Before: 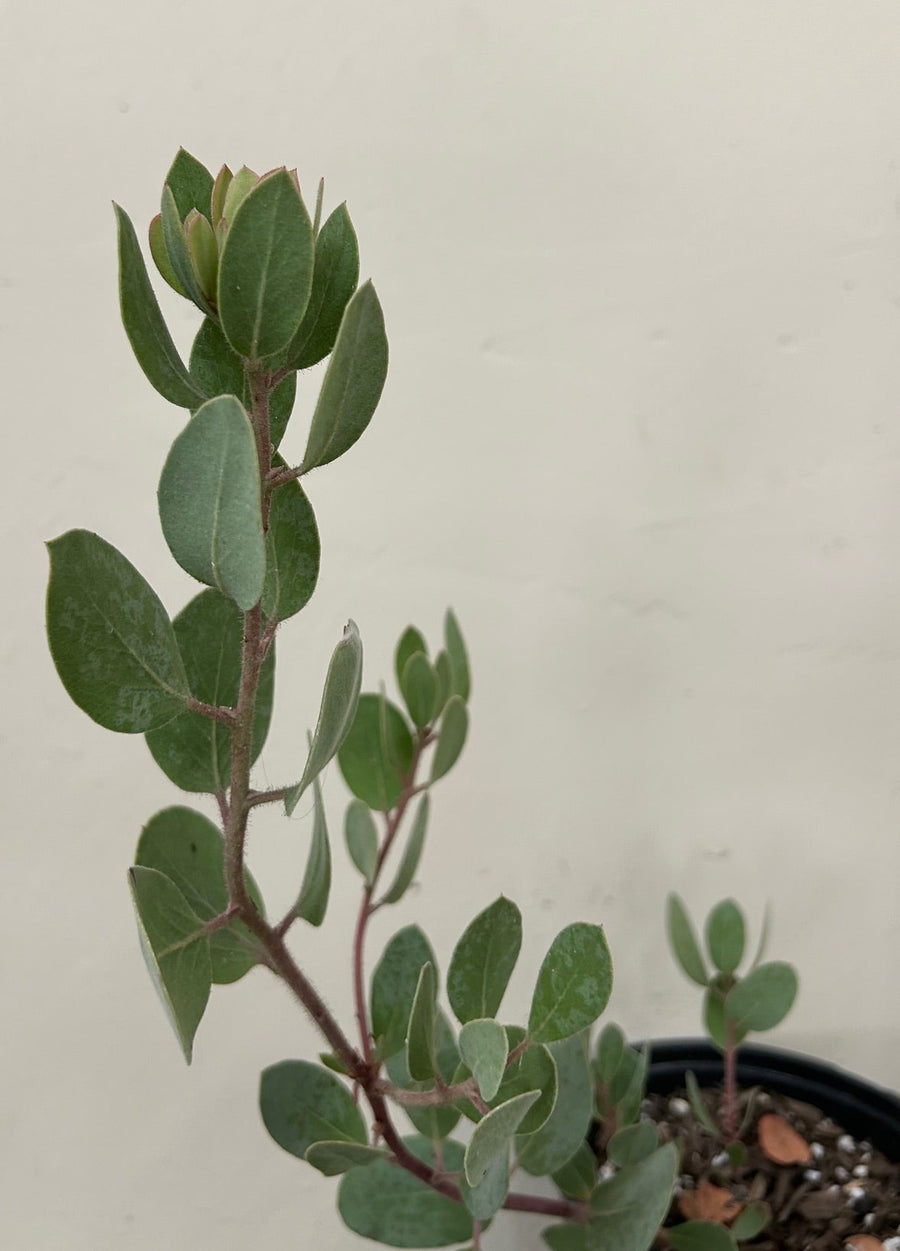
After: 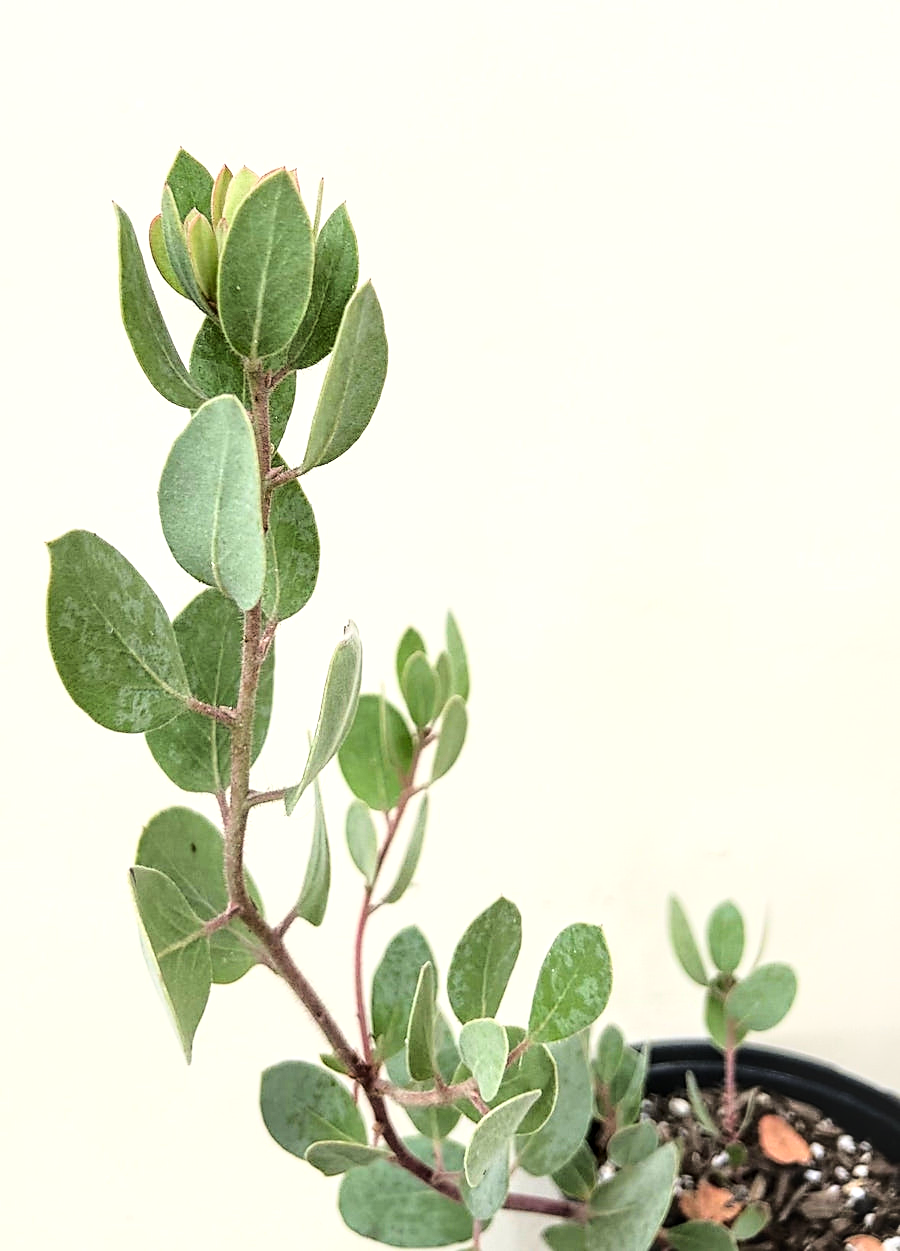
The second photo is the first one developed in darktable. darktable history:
exposure: black level correction -0.002, exposure 0.532 EV, compensate exposure bias true, compensate highlight preservation false
sharpen: radius 1.875, amount 0.408, threshold 1.529
tone equalizer: -8 EV -0.379 EV, -7 EV -0.357 EV, -6 EV -0.335 EV, -5 EV -0.249 EV, -3 EV 0.221 EV, -2 EV 0.359 EV, -1 EV 0.388 EV, +0 EV 0.398 EV
base curve: curves: ch0 [(0, 0) (0.028, 0.03) (0.121, 0.232) (0.46, 0.748) (0.859, 0.968) (1, 1)]
local contrast: detail 130%
